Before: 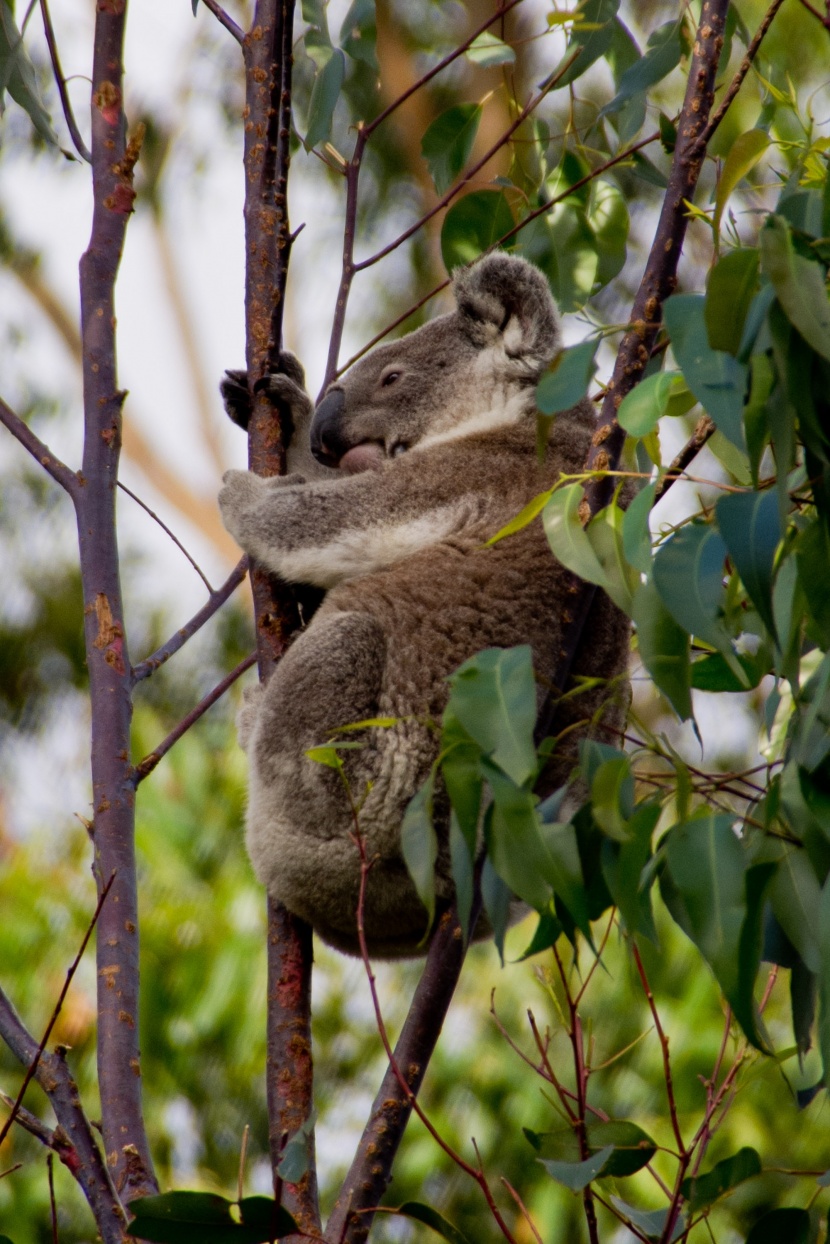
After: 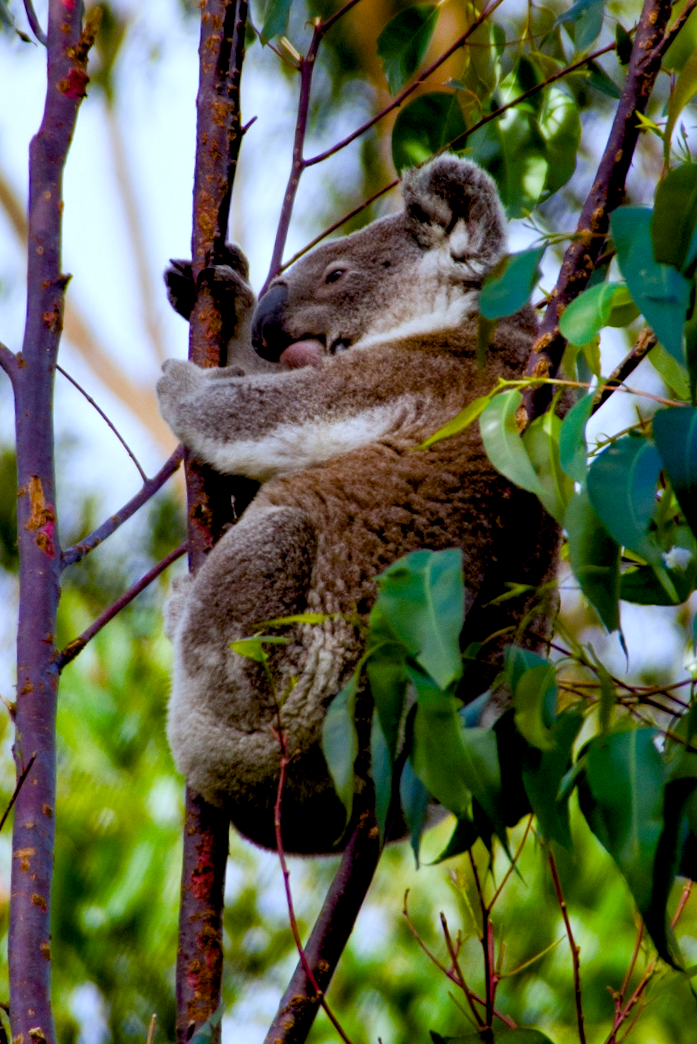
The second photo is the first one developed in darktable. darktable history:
color balance rgb: highlights gain › luminance 16.719%, highlights gain › chroma 2.85%, highlights gain › hue 258.32°, global offset › luminance -0.882%, perceptual saturation grading › global saturation 55.487%, perceptual saturation grading › highlights -50.42%, perceptual saturation grading › mid-tones 40.063%, perceptual saturation grading › shadows 30.131%
crop and rotate: angle -2.83°, left 5.158%, top 5.212%, right 4.688%, bottom 4.725%
local contrast: mode bilateral grid, contrast 19, coarseness 50, detail 129%, midtone range 0.2
color calibration: x 0.372, y 0.386, temperature 4285.87 K
